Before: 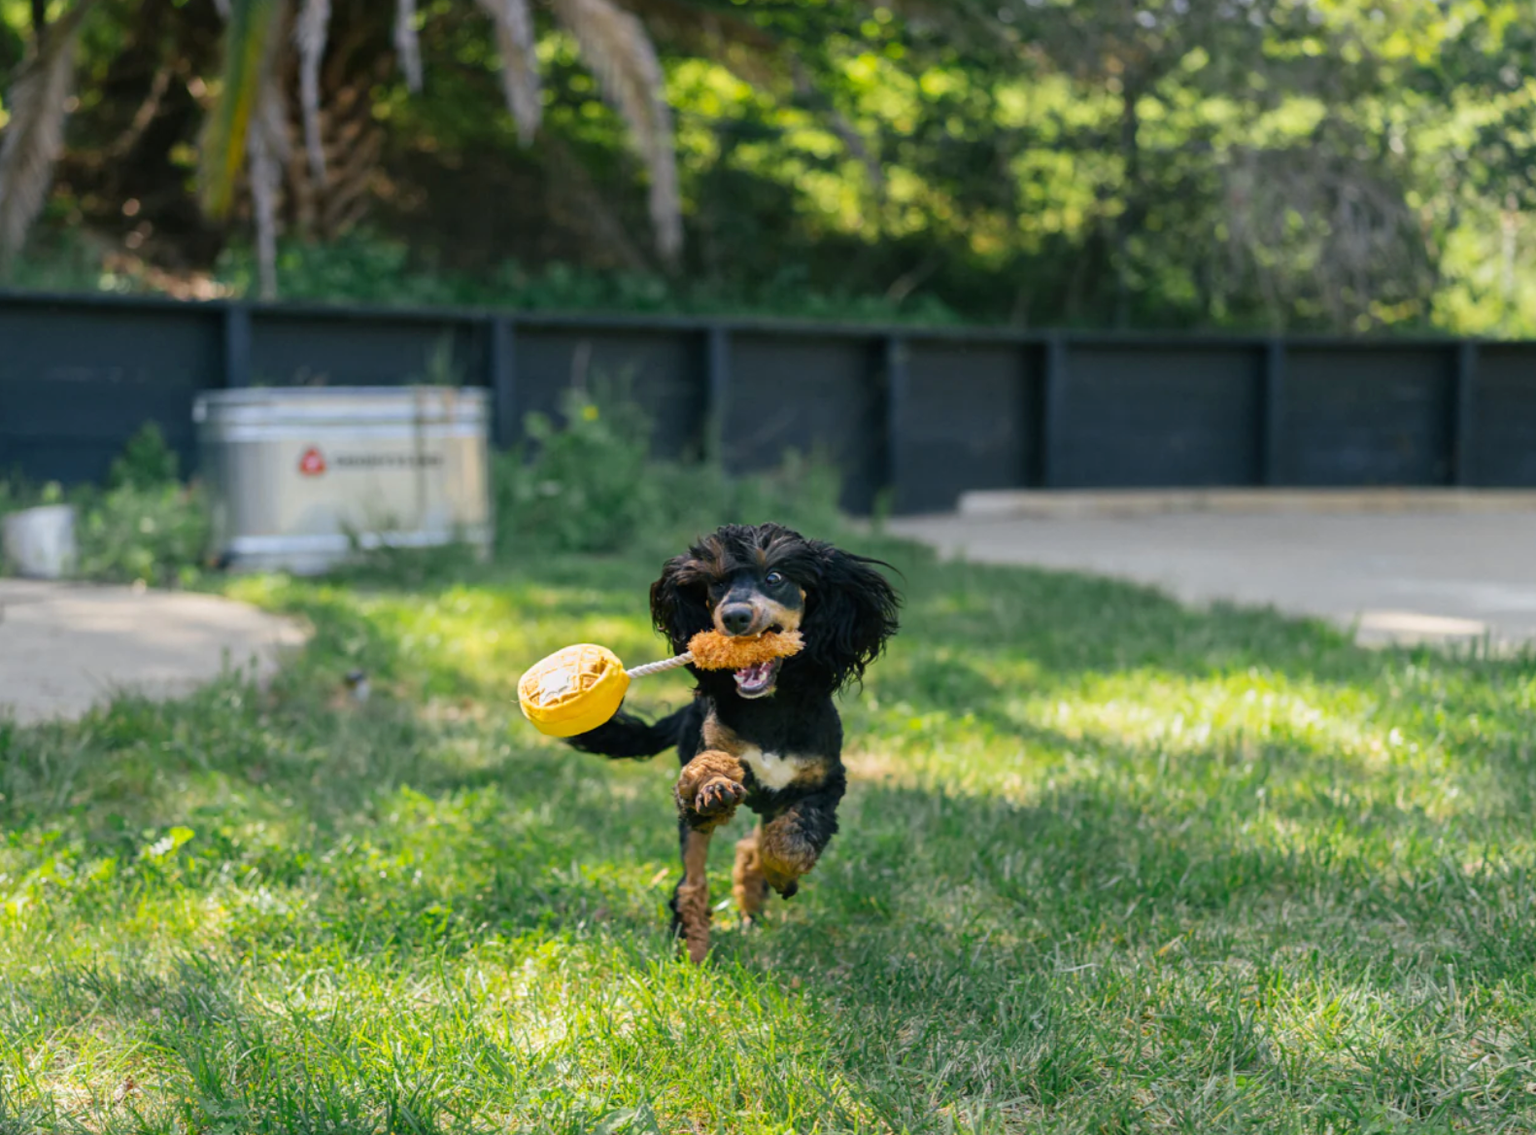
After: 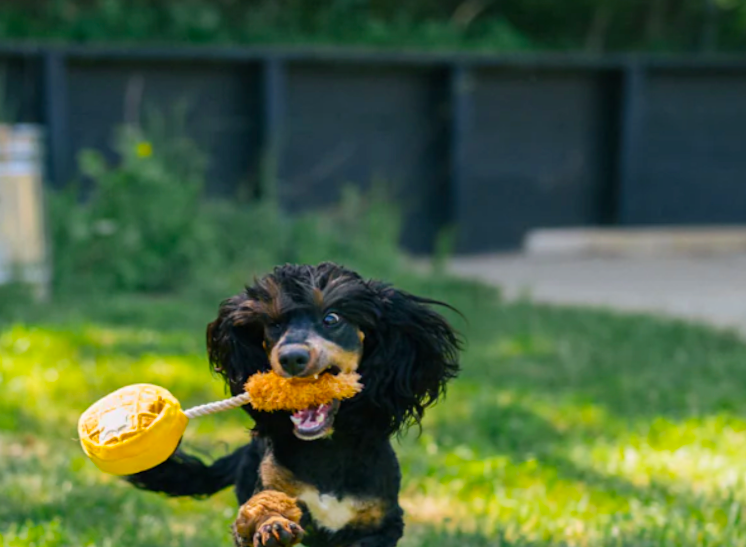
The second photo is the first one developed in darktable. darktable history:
color balance rgb: perceptual saturation grading › global saturation 20%, global vibrance 20%
crop: left 25%, top 25%, right 25%, bottom 25%
rotate and perspective: rotation 0.062°, lens shift (vertical) 0.115, lens shift (horizontal) -0.133, crop left 0.047, crop right 0.94, crop top 0.061, crop bottom 0.94
